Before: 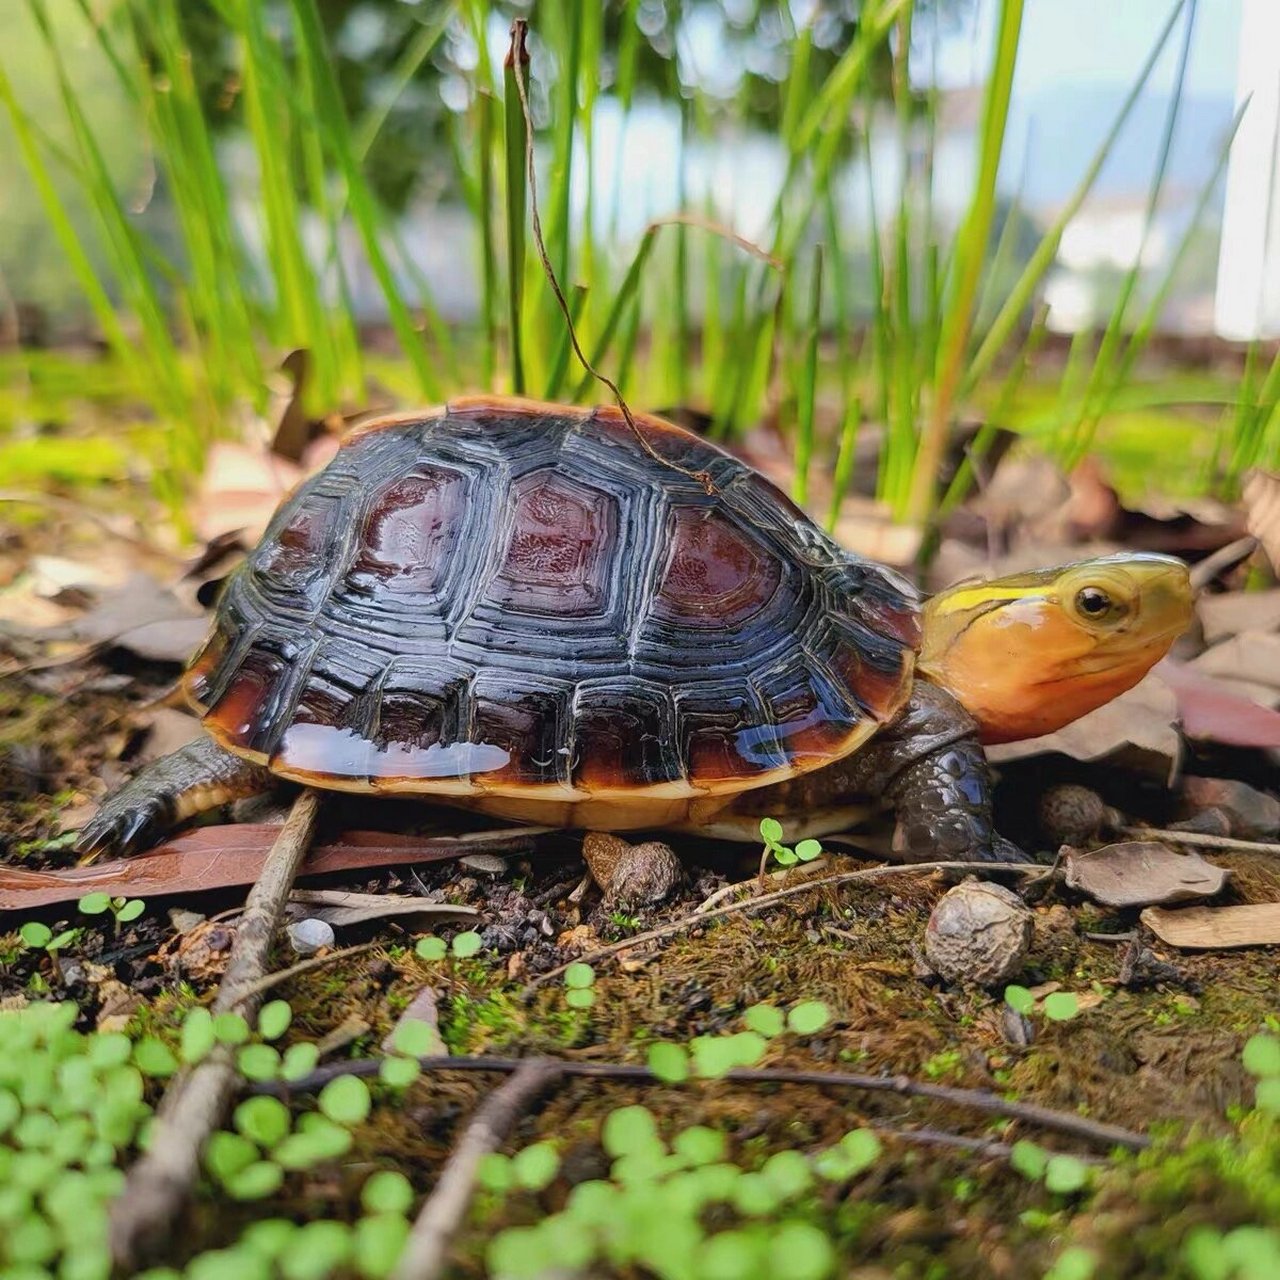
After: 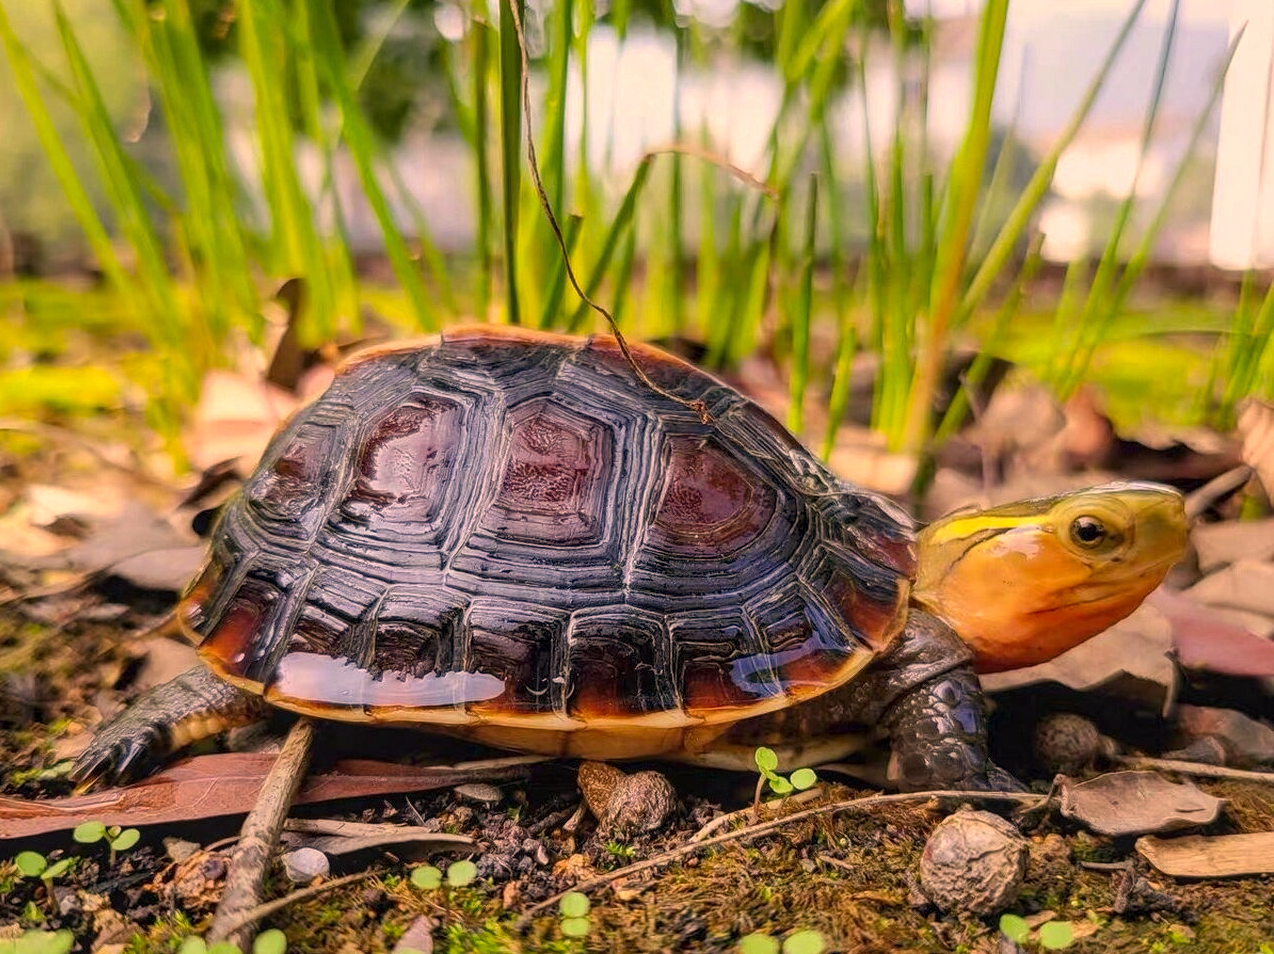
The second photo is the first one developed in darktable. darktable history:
color correction: highlights a* 17.61, highlights b* 18.44
crop: left 0.397%, top 5.562%, bottom 19.85%
local contrast: on, module defaults
